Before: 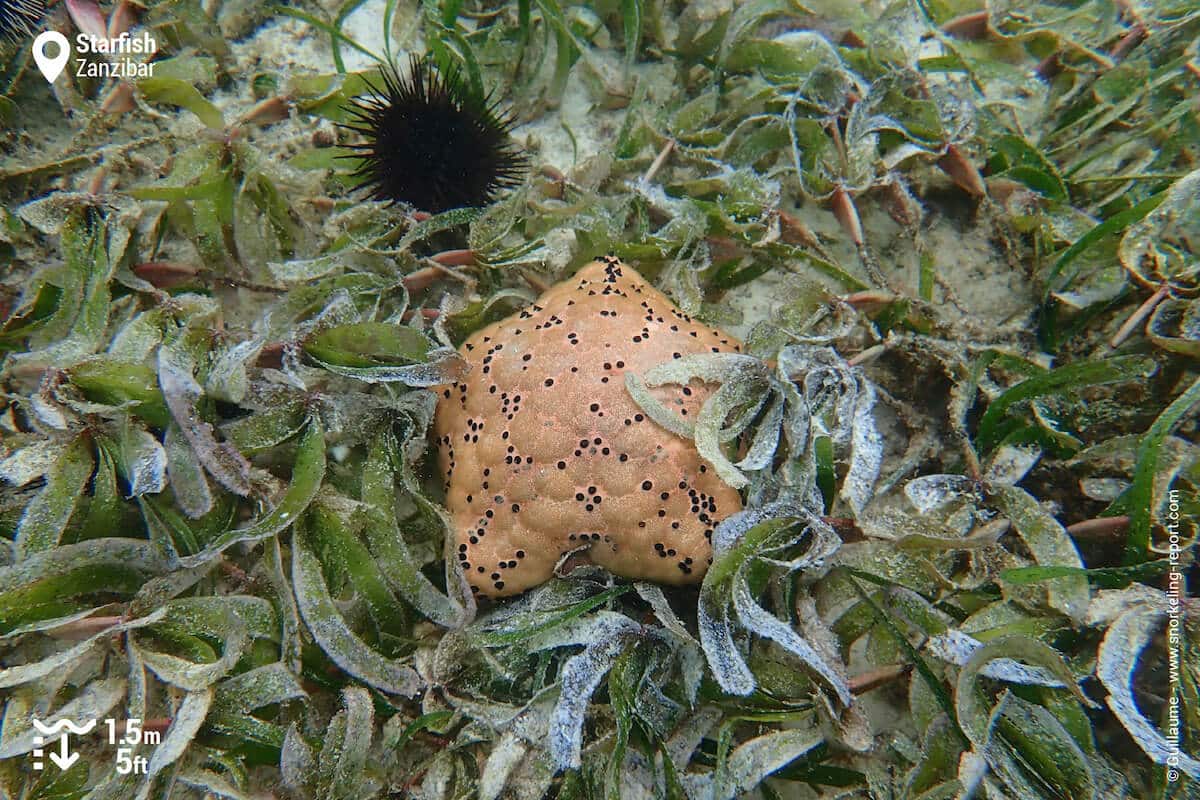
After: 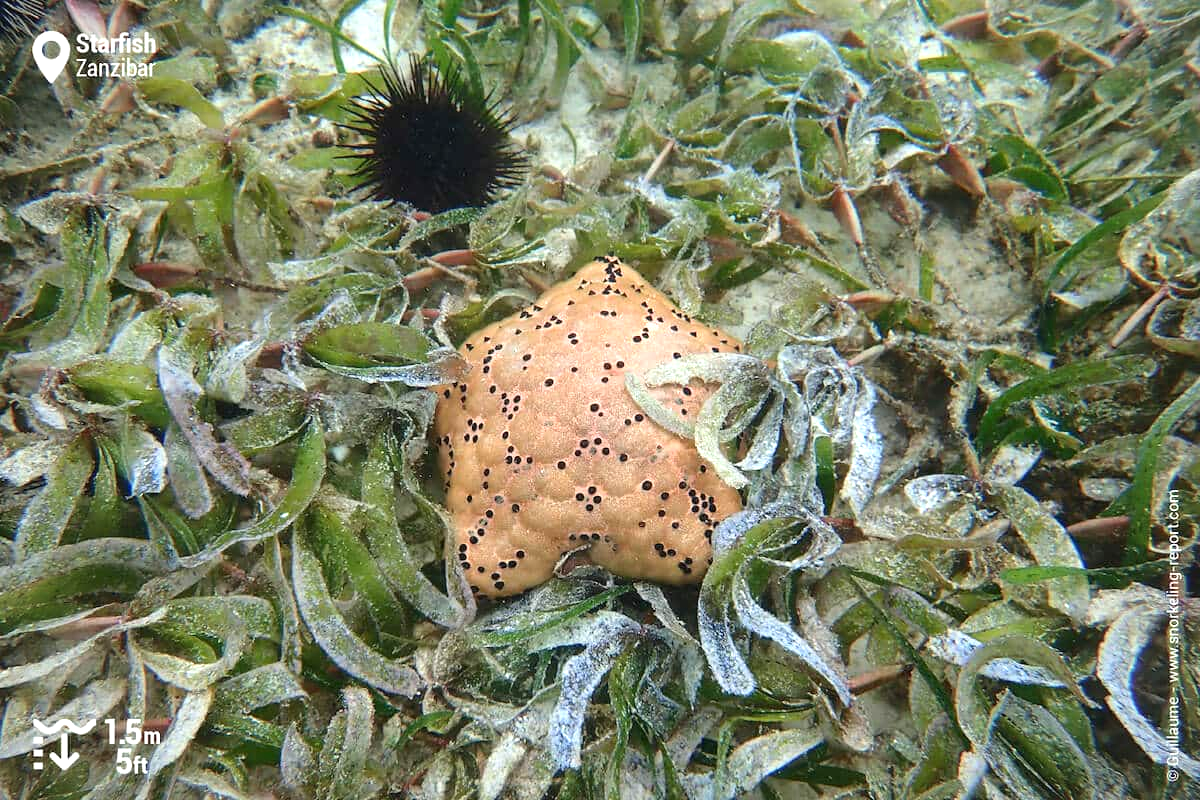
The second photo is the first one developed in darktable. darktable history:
vignetting: fall-off radius 60.92%
exposure: exposure 0.7 EV, compensate highlight preservation false
